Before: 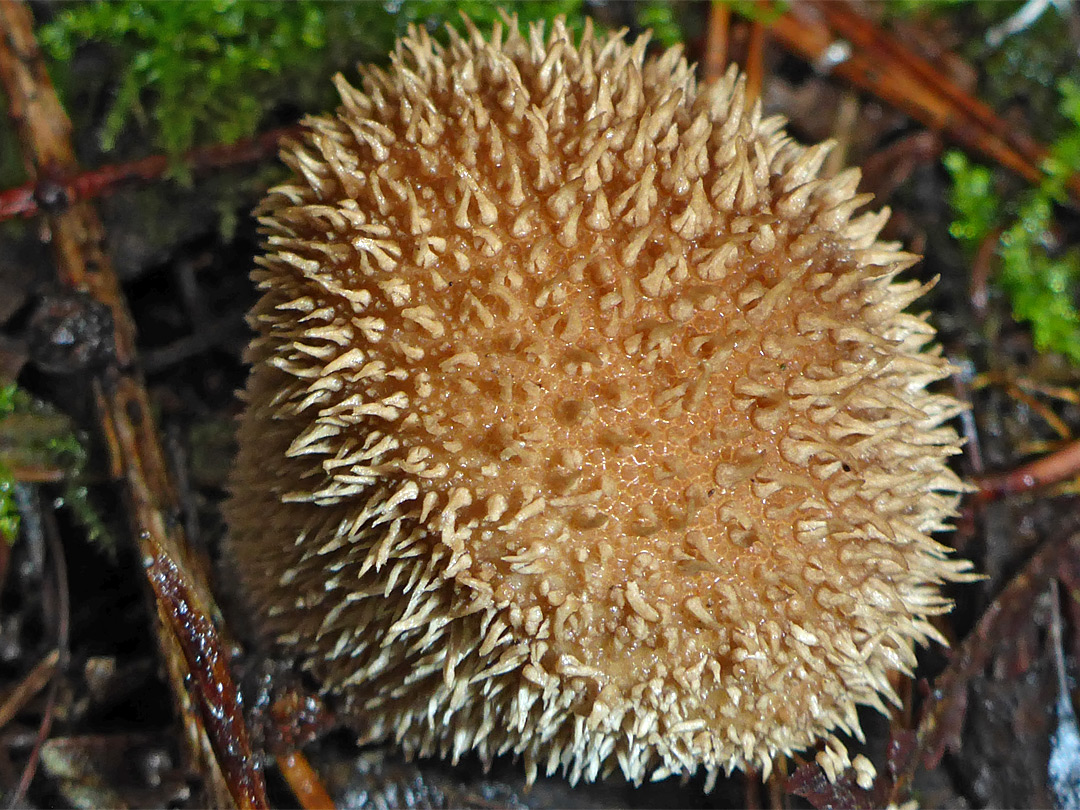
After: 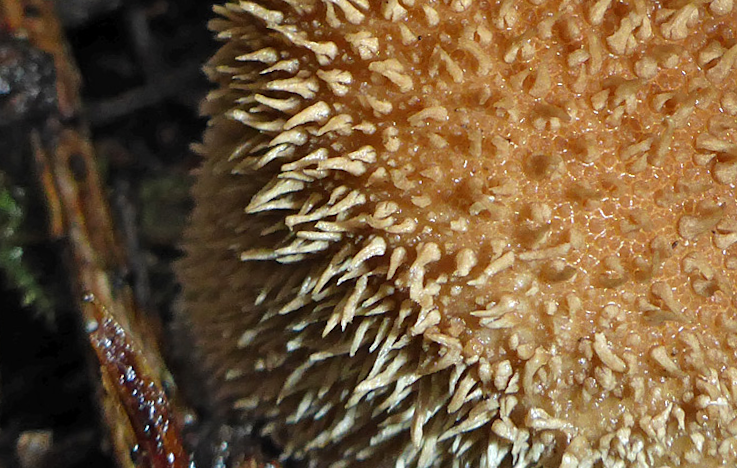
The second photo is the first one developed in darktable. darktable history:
rotate and perspective: rotation -0.013°, lens shift (vertical) -0.027, lens shift (horizontal) 0.178, crop left 0.016, crop right 0.989, crop top 0.082, crop bottom 0.918
crop: left 6.488%, top 27.668%, right 24.183%, bottom 8.656%
